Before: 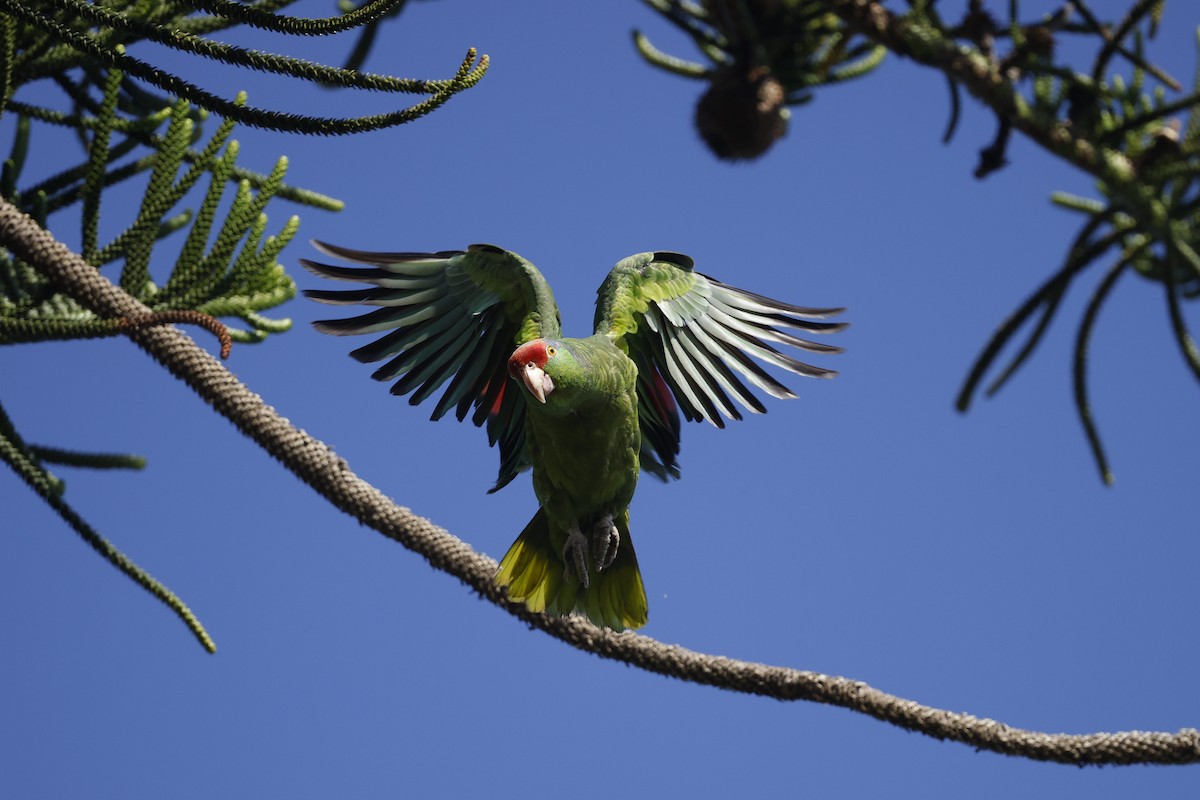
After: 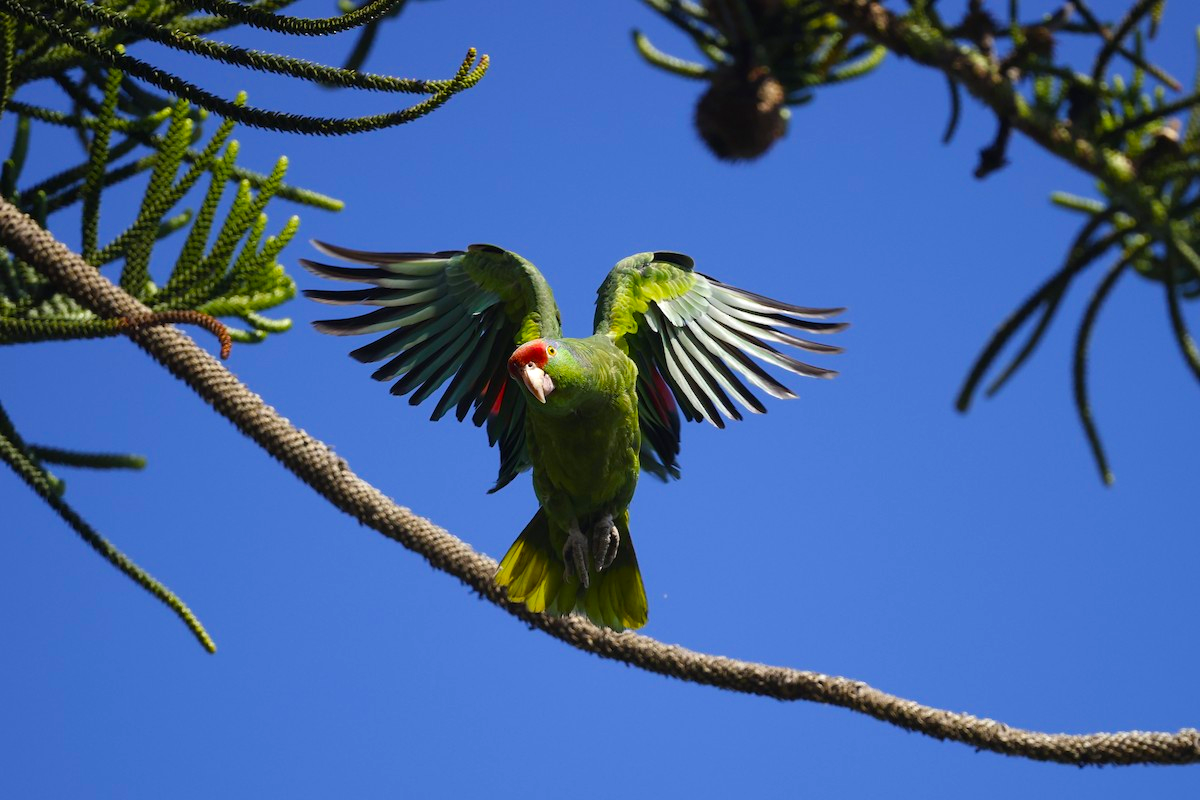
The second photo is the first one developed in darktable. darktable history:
color balance rgb: perceptual saturation grading › global saturation 40%, global vibrance 15%
exposure: exposure 0.2 EV, compensate highlight preservation false
